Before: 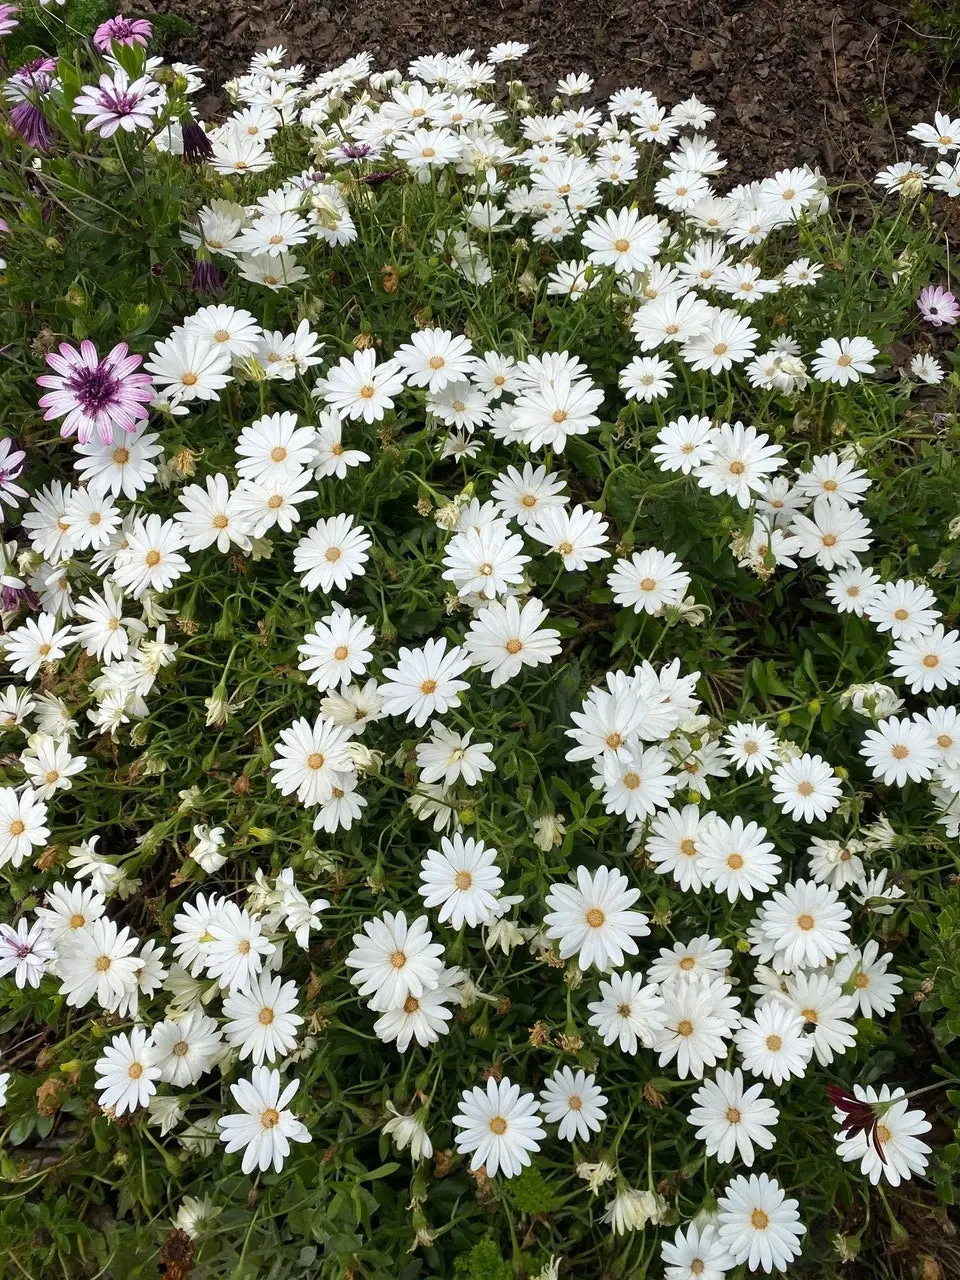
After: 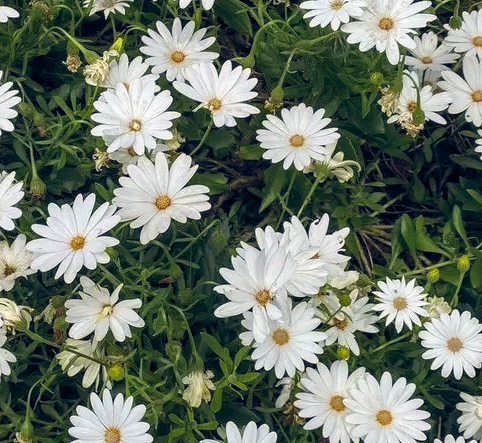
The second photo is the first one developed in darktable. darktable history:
crop: left 36.607%, top 34.735%, right 13.146%, bottom 30.611%
color balance rgb: shadows lift › hue 87.51°, highlights gain › chroma 0.68%, highlights gain › hue 55.1°, global offset › chroma 0.13%, global offset › hue 253.66°, linear chroma grading › global chroma 0.5%, perceptual saturation grading › global saturation 16.38%
local contrast: detail 130%
